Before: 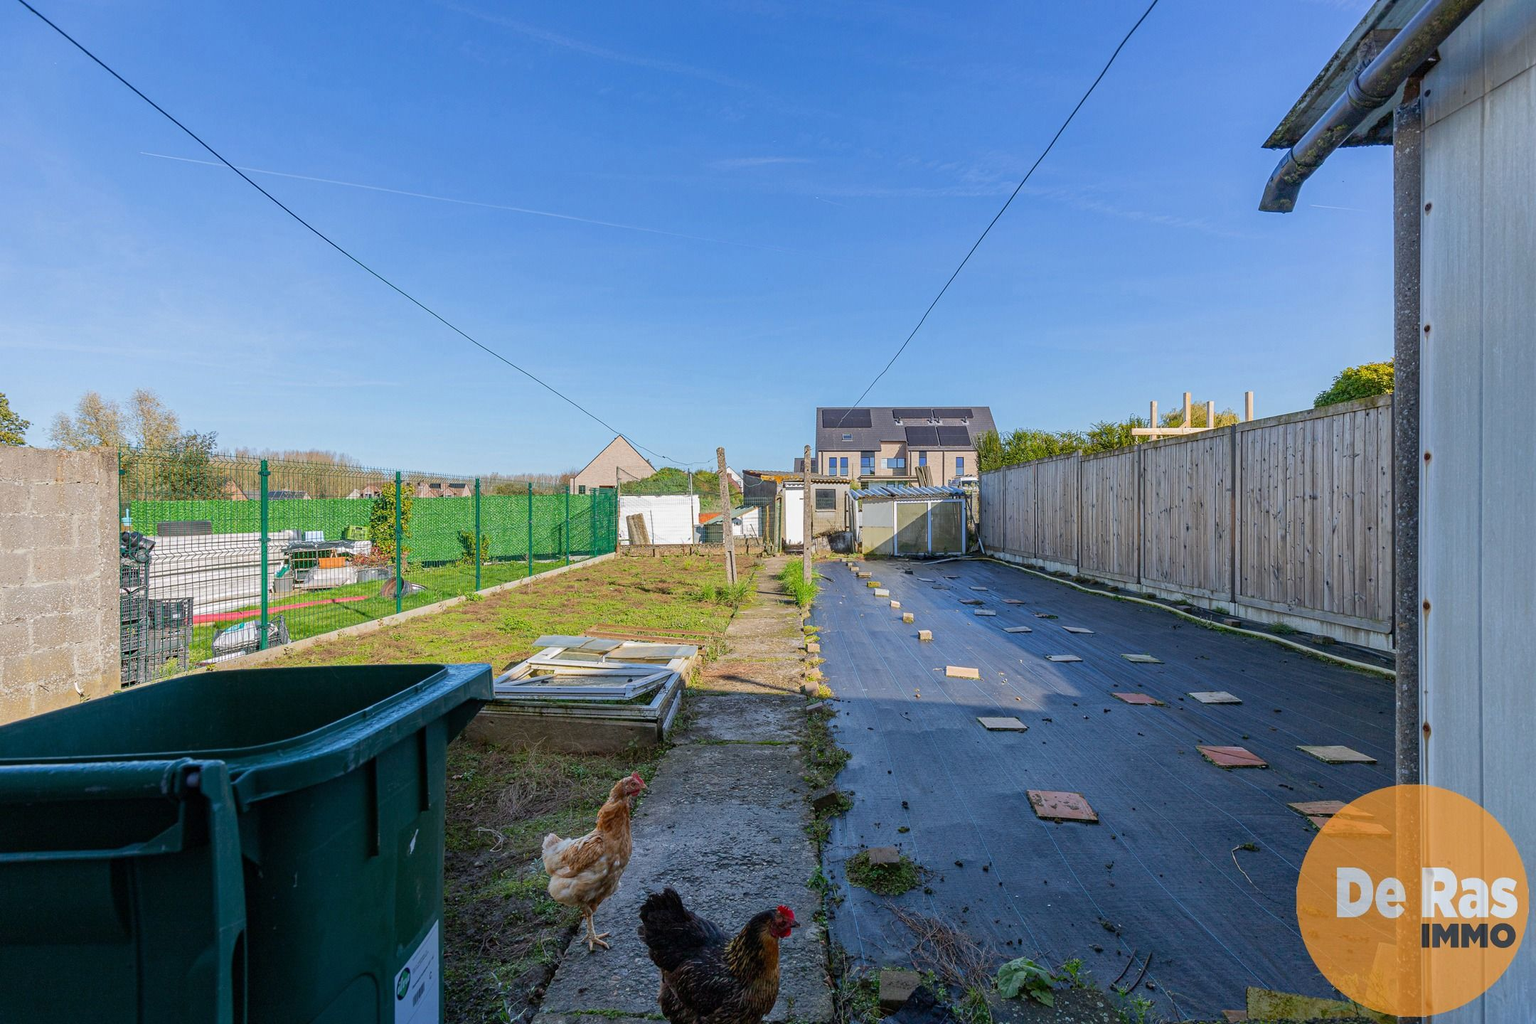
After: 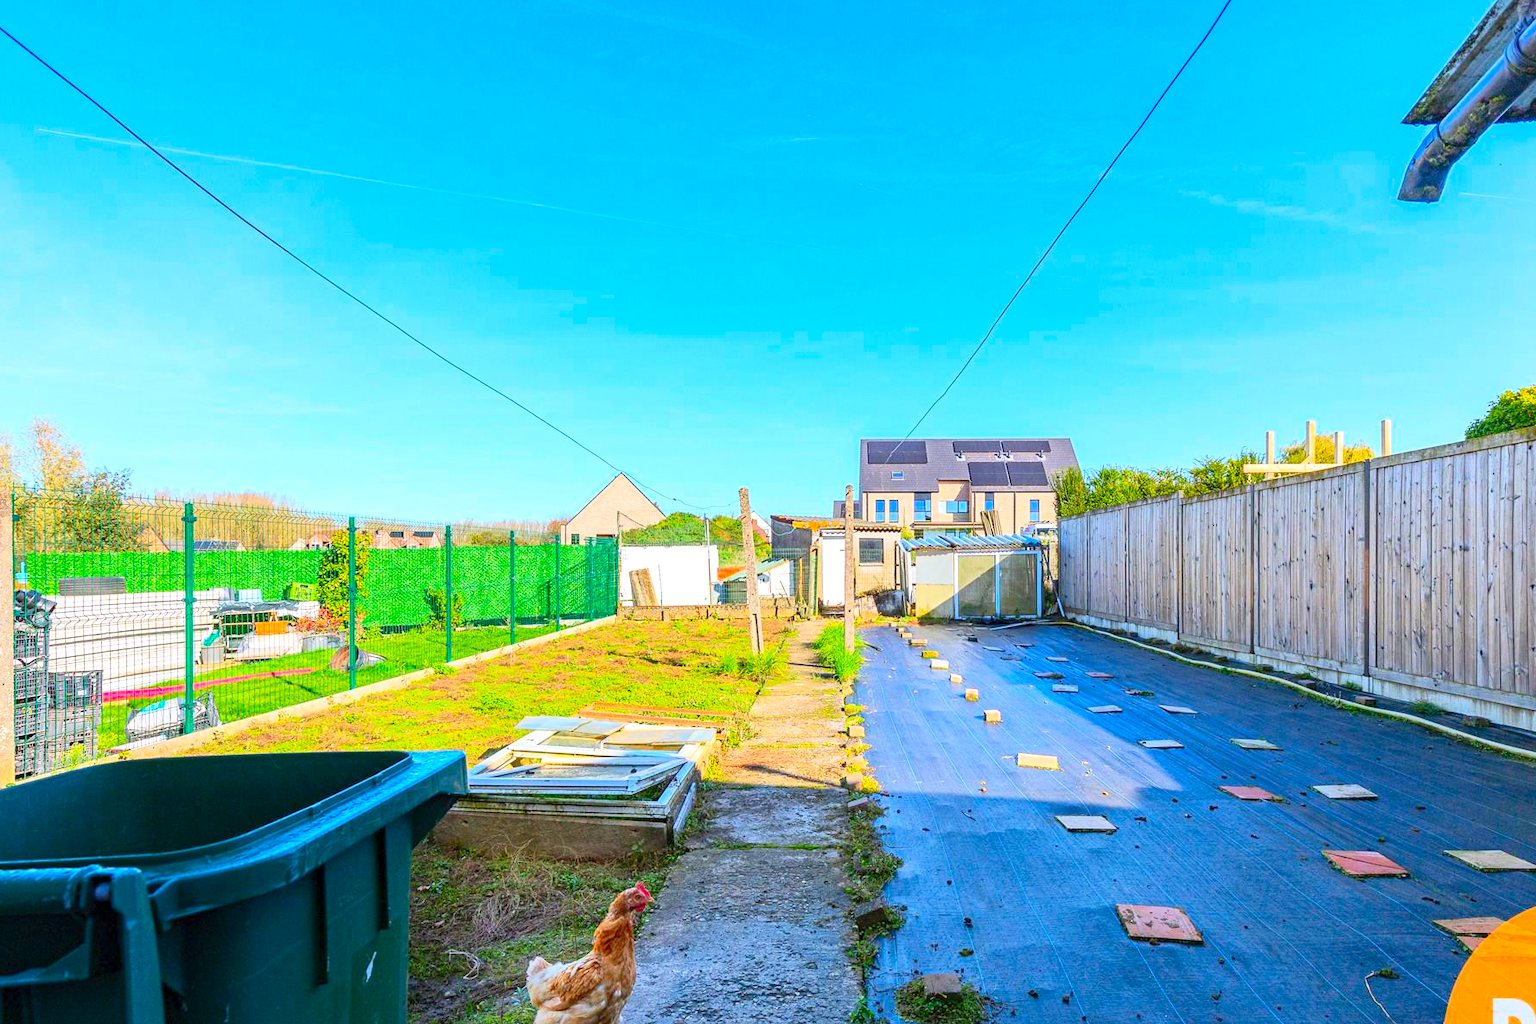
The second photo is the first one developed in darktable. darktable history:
crop and rotate: left 7.107%, top 4.552%, right 10.617%, bottom 13.124%
contrast brightness saturation: contrast 0.199, brightness 0.19, saturation 0.806
exposure: black level correction 0.001, exposure 0.499 EV, compensate highlight preservation false
tone equalizer: on, module defaults
